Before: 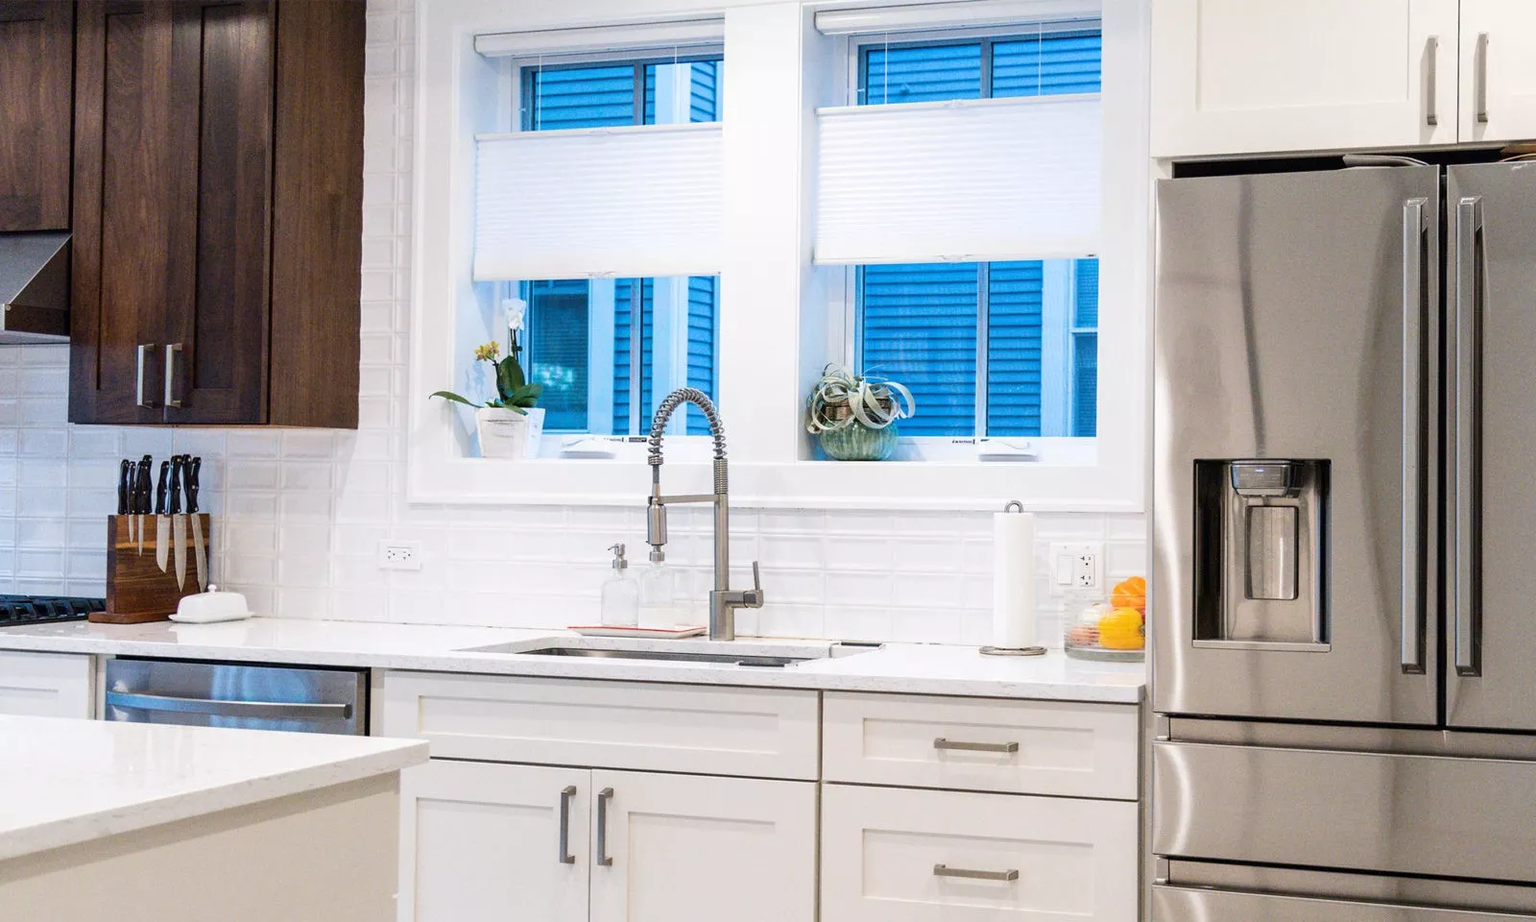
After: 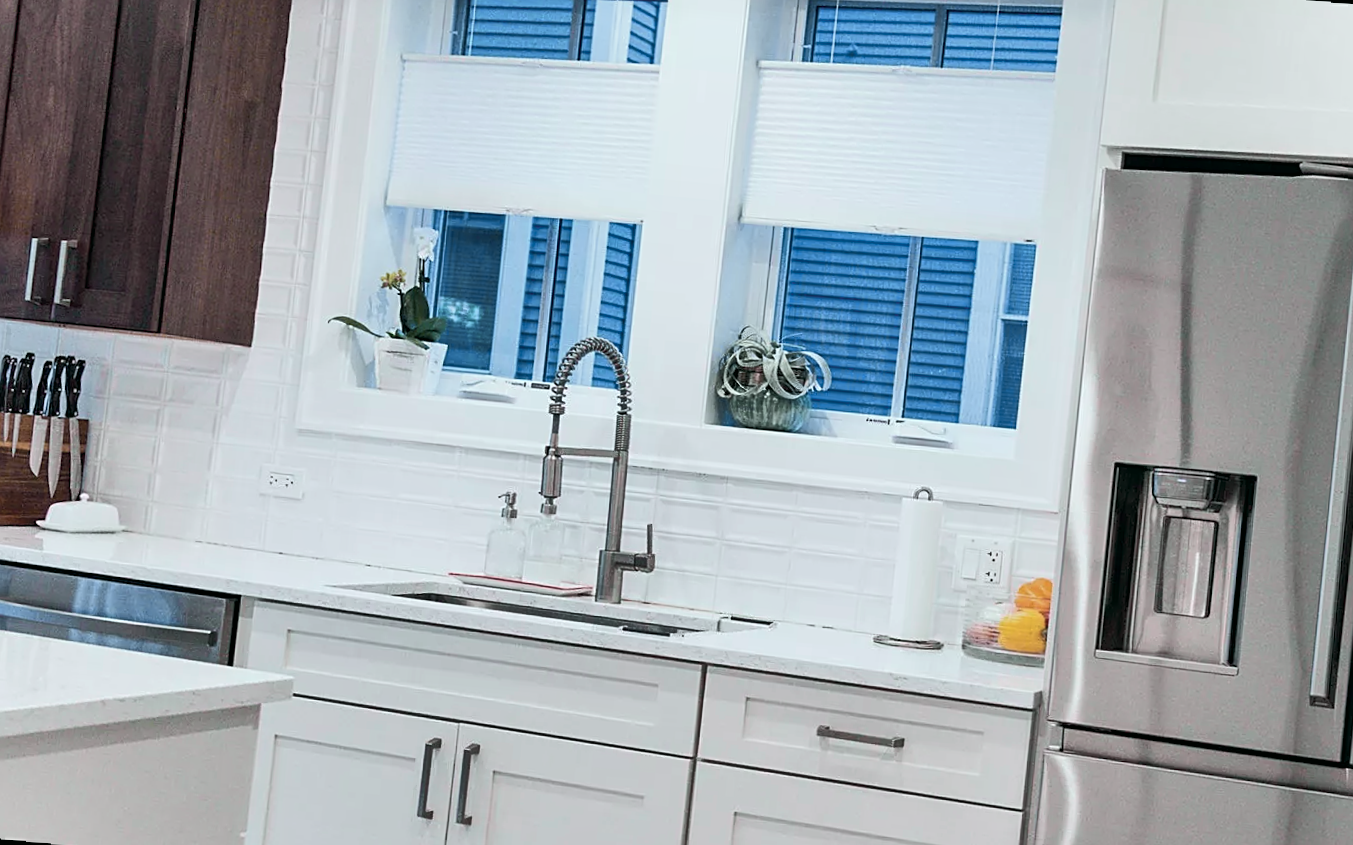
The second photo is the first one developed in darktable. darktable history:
white balance: red 0.983, blue 1.036
sharpen: on, module defaults
color correction: saturation 0.8
crop and rotate: angle -3.27°, left 5.211%, top 5.211%, right 4.607%, bottom 4.607%
rotate and perspective: rotation 2.27°, automatic cropping off
color balance rgb: global vibrance -1%, saturation formula JzAzBz (2021)
tone curve: curves: ch0 [(0, 0) (0.822, 0.825) (0.994, 0.955)]; ch1 [(0, 0) (0.226, 0.261) (0.383, 0.397) (0.46, 0.46) (0.498, 0.479) (0.524, 0.523) (0.578, 0.575) (1, 1)]; ch2 [(0, 0) (0.438, 0.456) (0.5, 0.498) (0.547, 0.515) (0.597, 0.58) (0.629, 0.603) (1, 1)], color space Lab, independent channels, preserve colors none
shadows and highlights: shadows 22.7, highlights -48.71, soften with gaussian
